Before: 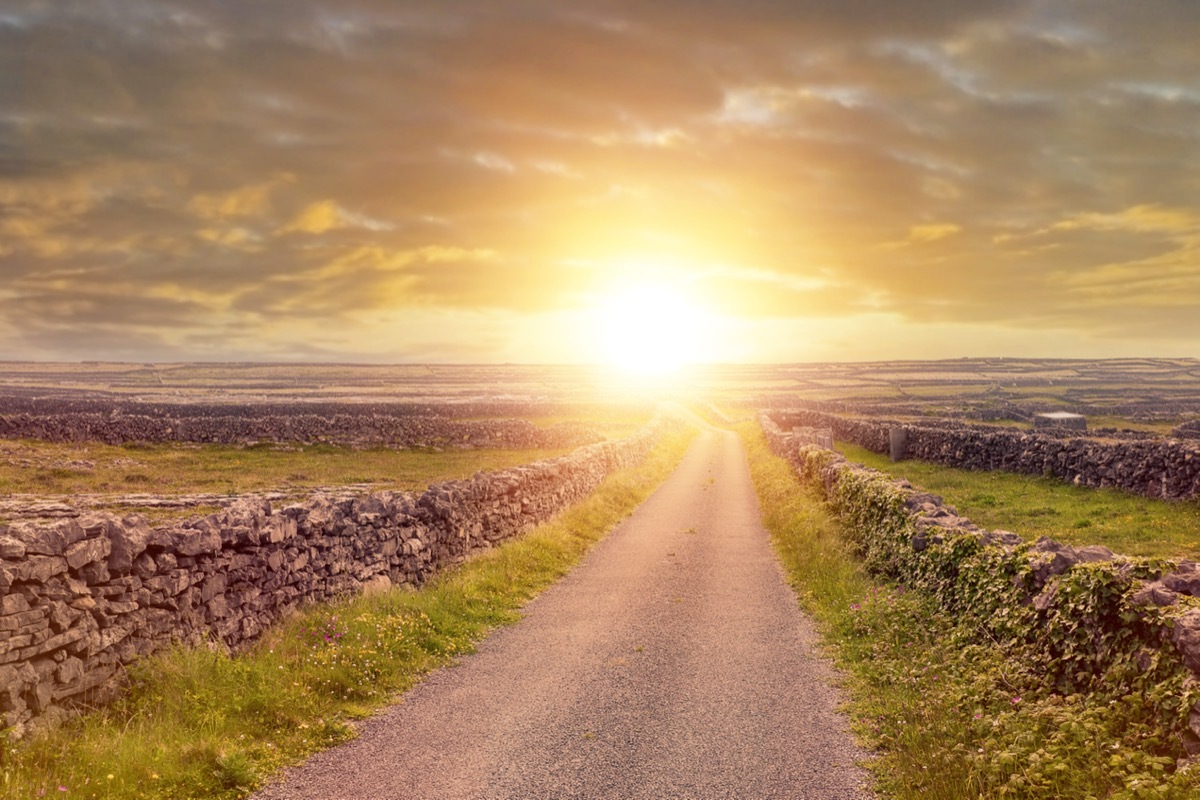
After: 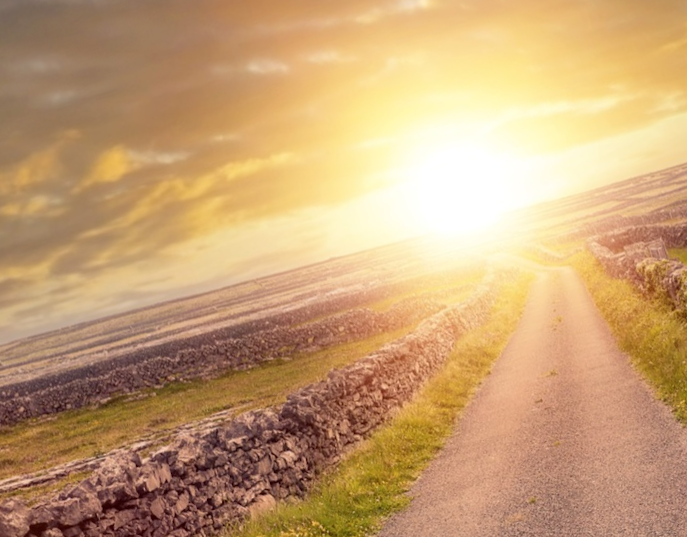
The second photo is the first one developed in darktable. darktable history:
tone equalizer: on, module defaults
rotate and perspective: rotation -14.8°, crop left 0.1, crop right 0.903, crop top 0.25, crop bottom 0.748
crop: left 10.644%, right 26.528%
